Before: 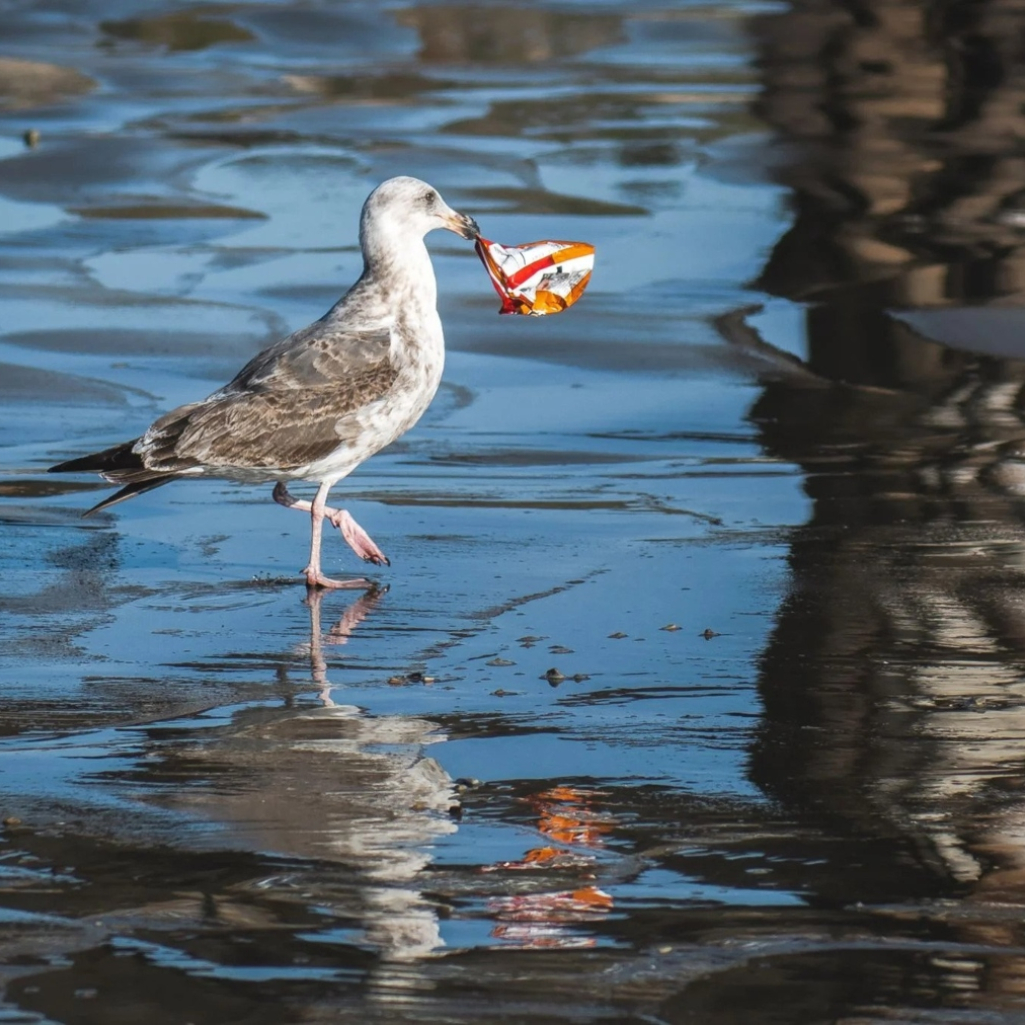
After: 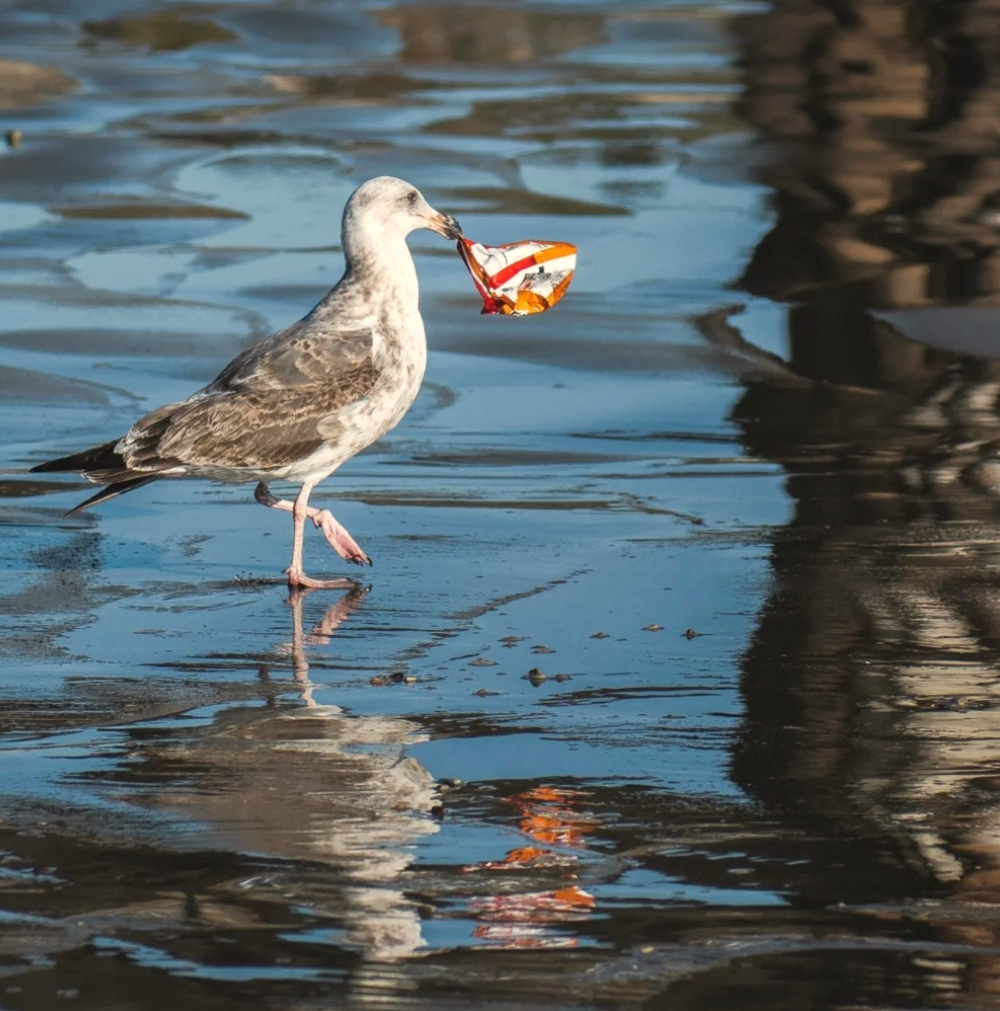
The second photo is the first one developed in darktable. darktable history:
shadows and highlights: radius 334.93, shadows 63.48, highlights 6.06, compress 87.7%, highlights color adjustment 39.73%, soften with gaussian
white balance: red 1.045, blue 0.932
crop and rotate: left 1.774%, right 0.633%, bottom 1.28%
